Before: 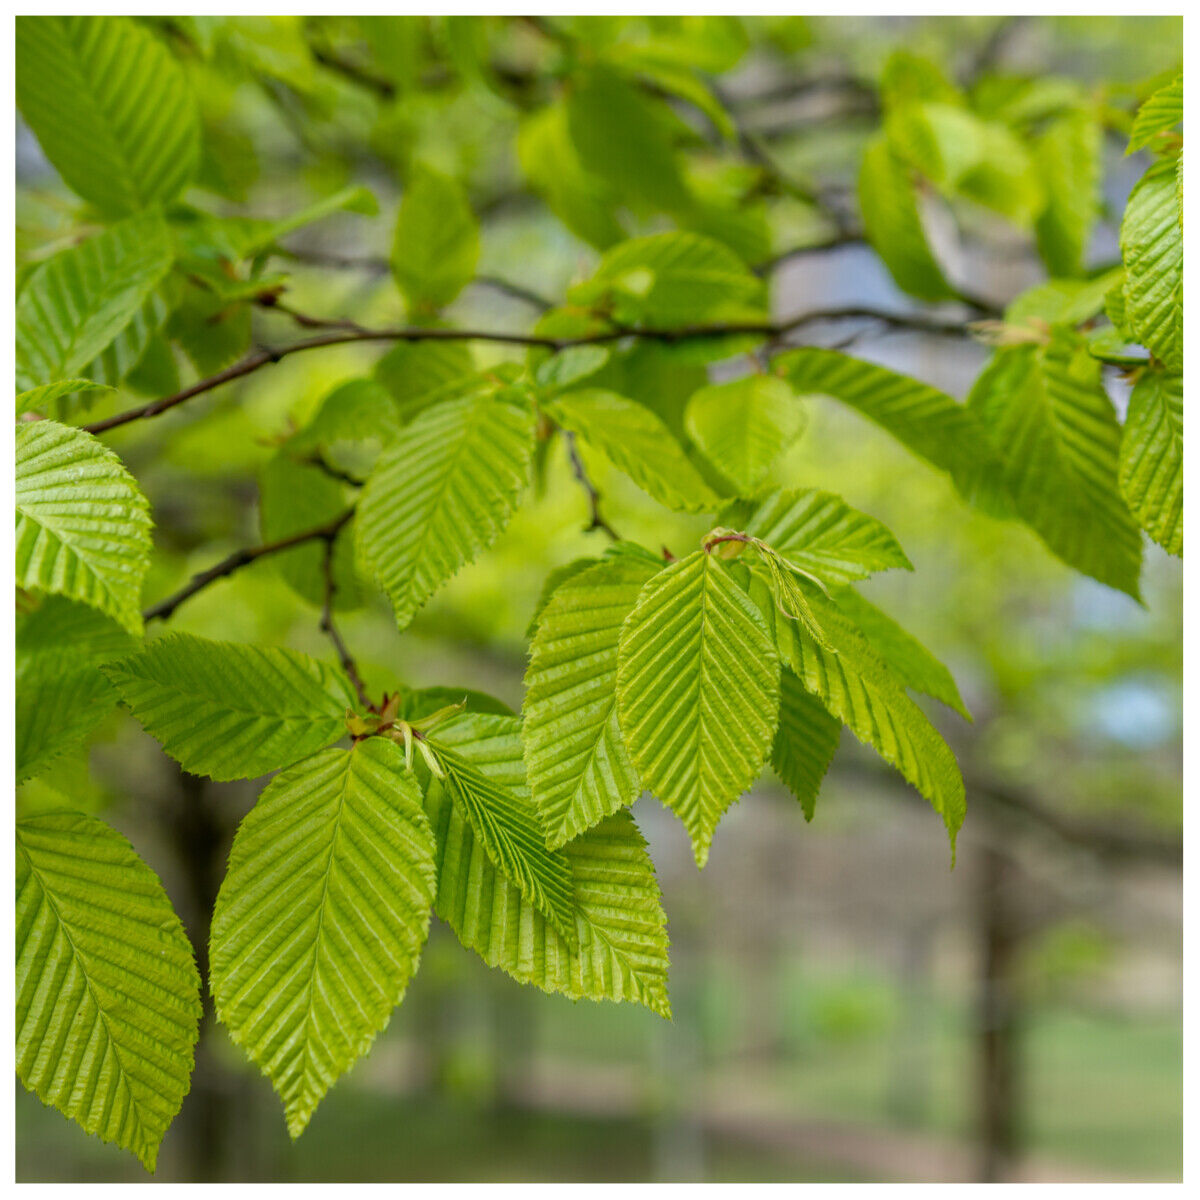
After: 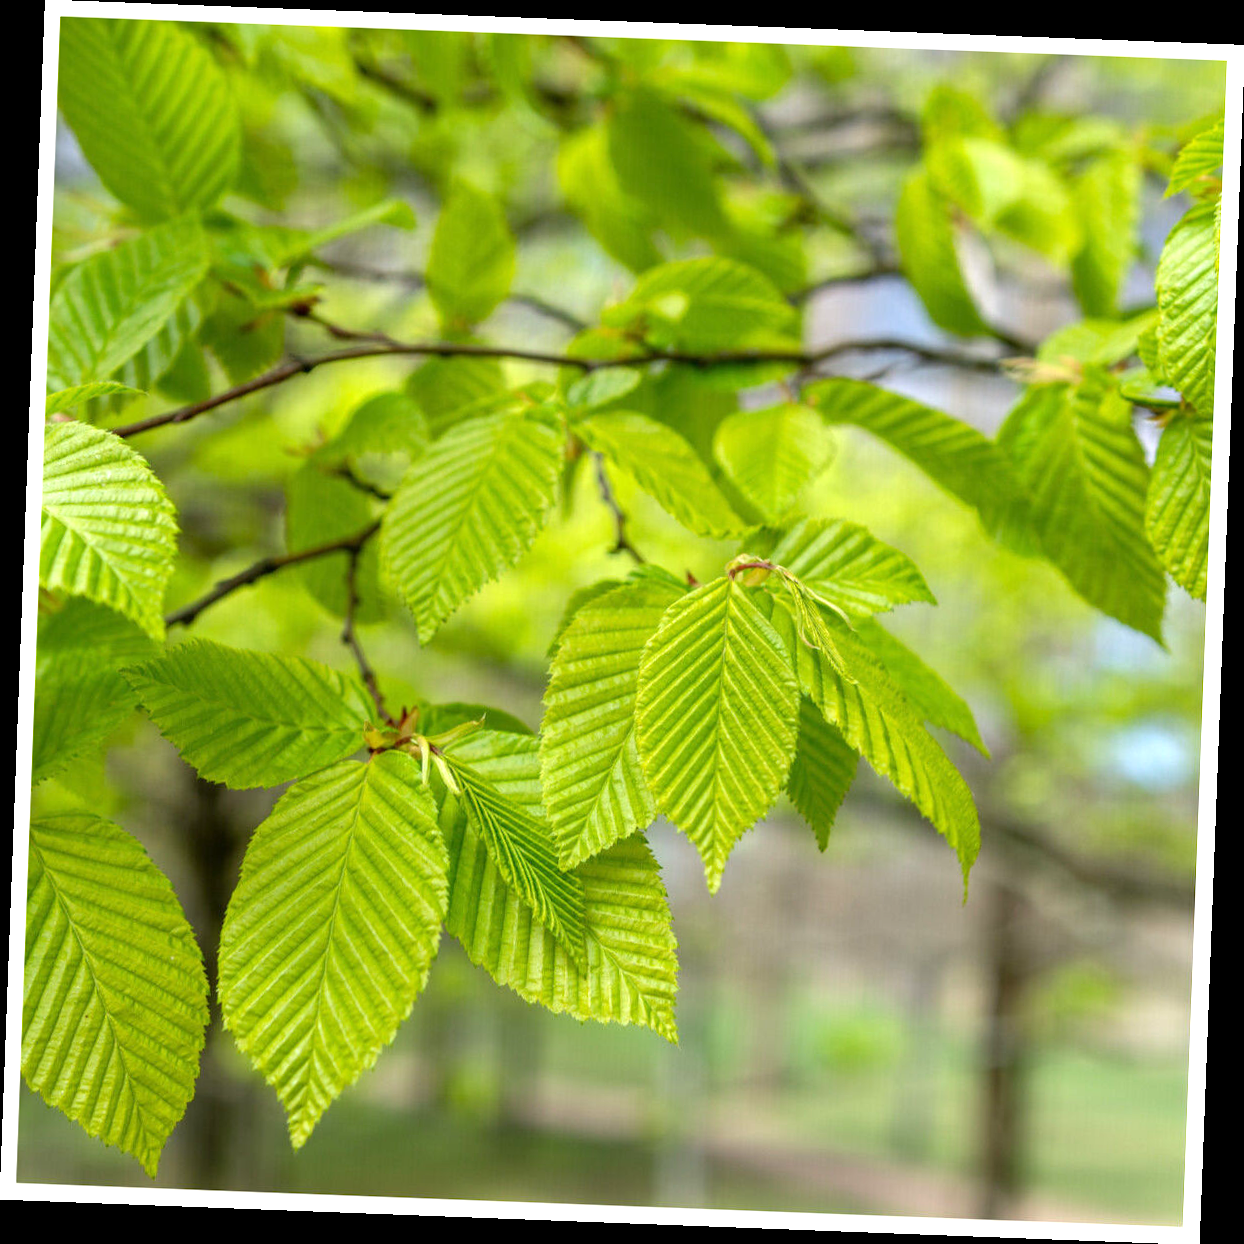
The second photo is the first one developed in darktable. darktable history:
exposure: exposure 0.657 EV, compensate highlight preservation false
rotate and perspective: rotation 2.17°, automatic cropping off
